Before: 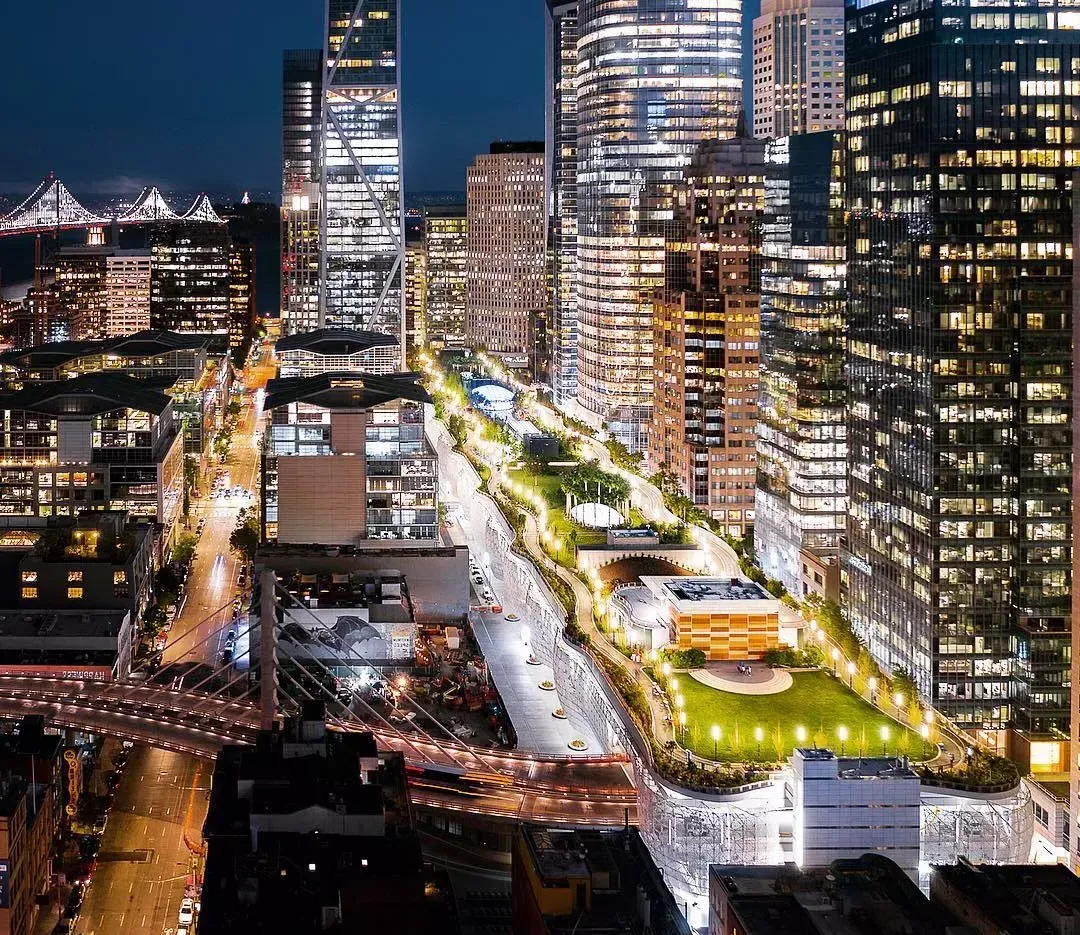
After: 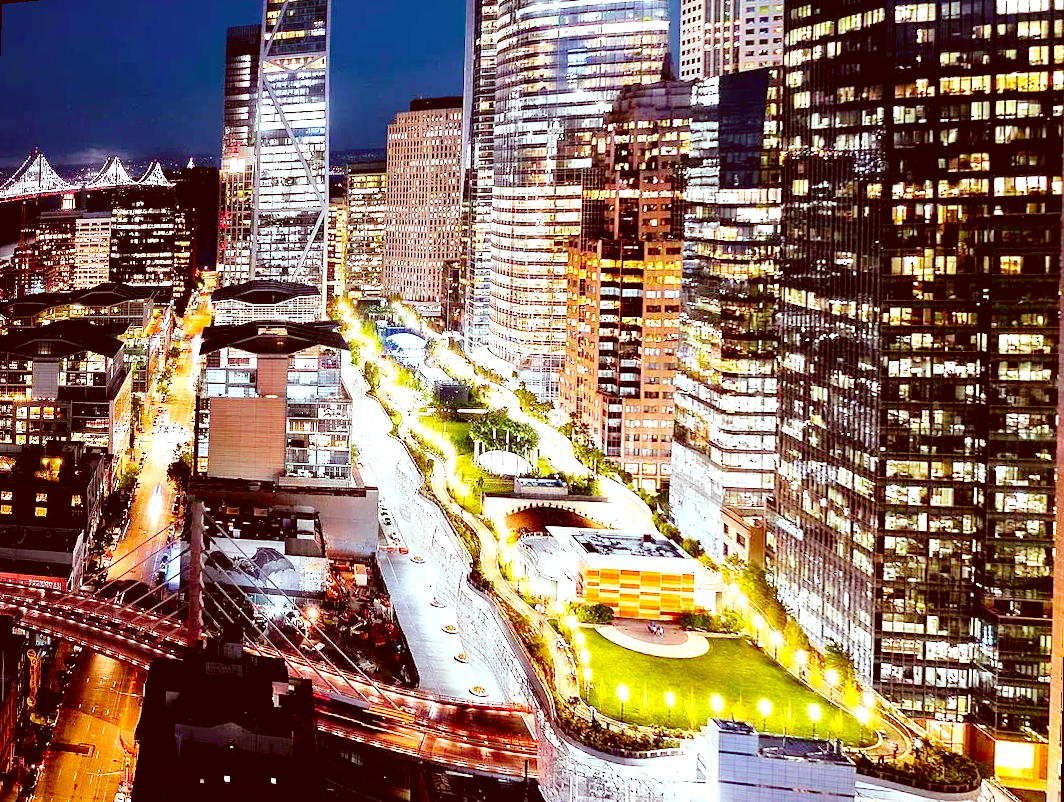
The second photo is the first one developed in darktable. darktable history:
contrast brightness saturation: contrast 0.04, saturation 0.16
color correction: highlights a* -7.23, highlights b* -0.161, shadows a* 20.08, shadows b* 11.73
exposure: exposure 0.657 EV, compensate highlight preservation false
rotate and perspective: rotation 1.69°, lens shift (vertical) -0.023, lens shift (horizontal) -0.291, crop left 0.025, crop right 0.988, crop top 0.092, crop bottom 0.842
tone curve: curves: ch0 [(0, 0) (0.003, 0) (0.011, 0.002) (0.025, 0.004) (0.044, 0.007) (0.069, 0.015) (0.1, 0.025) (0.136, 0.04) (0.177, 0.09) (0.224, 0.152) (0.277, 0.239) (0.335, 0.335) (0.399, 0.43) (0.468, 0.524) (0.543, 0.621) (0.623, 0.712) (0.709, 0.792) (0.801, 0.871) (0.898, 0.951) (1, 1)], preserve colors none
